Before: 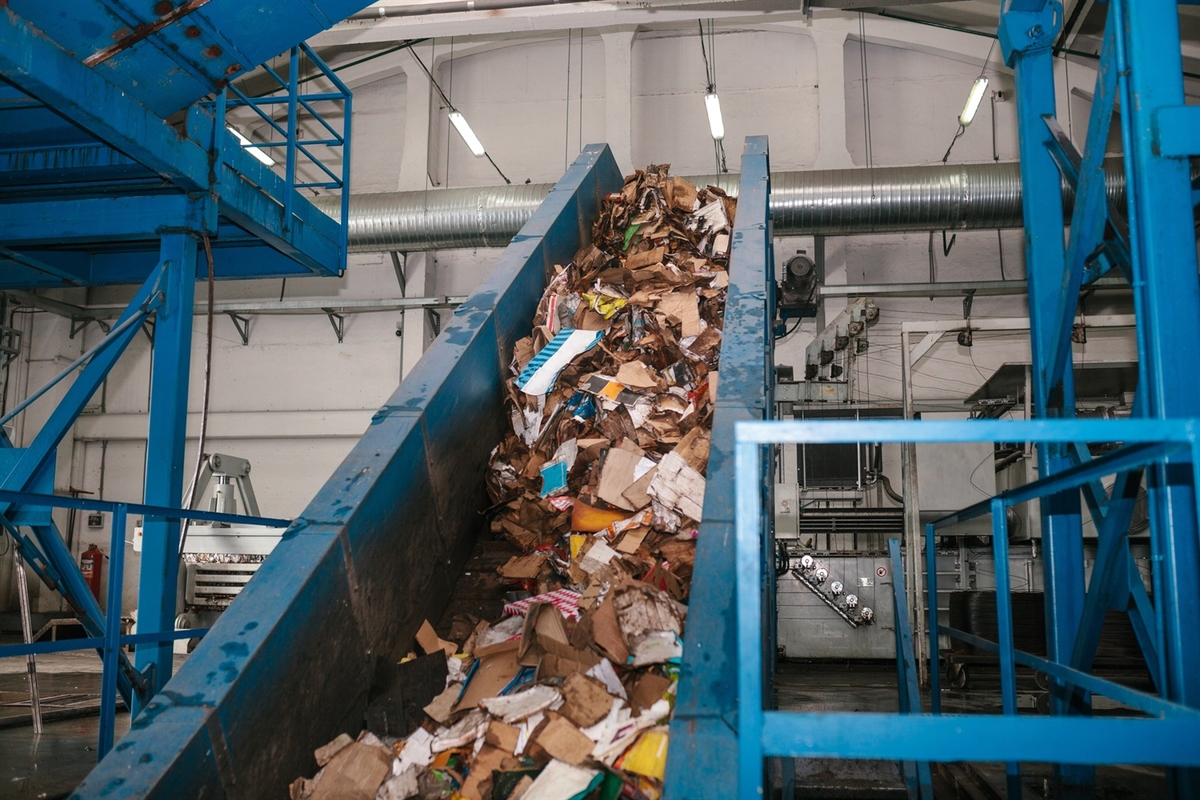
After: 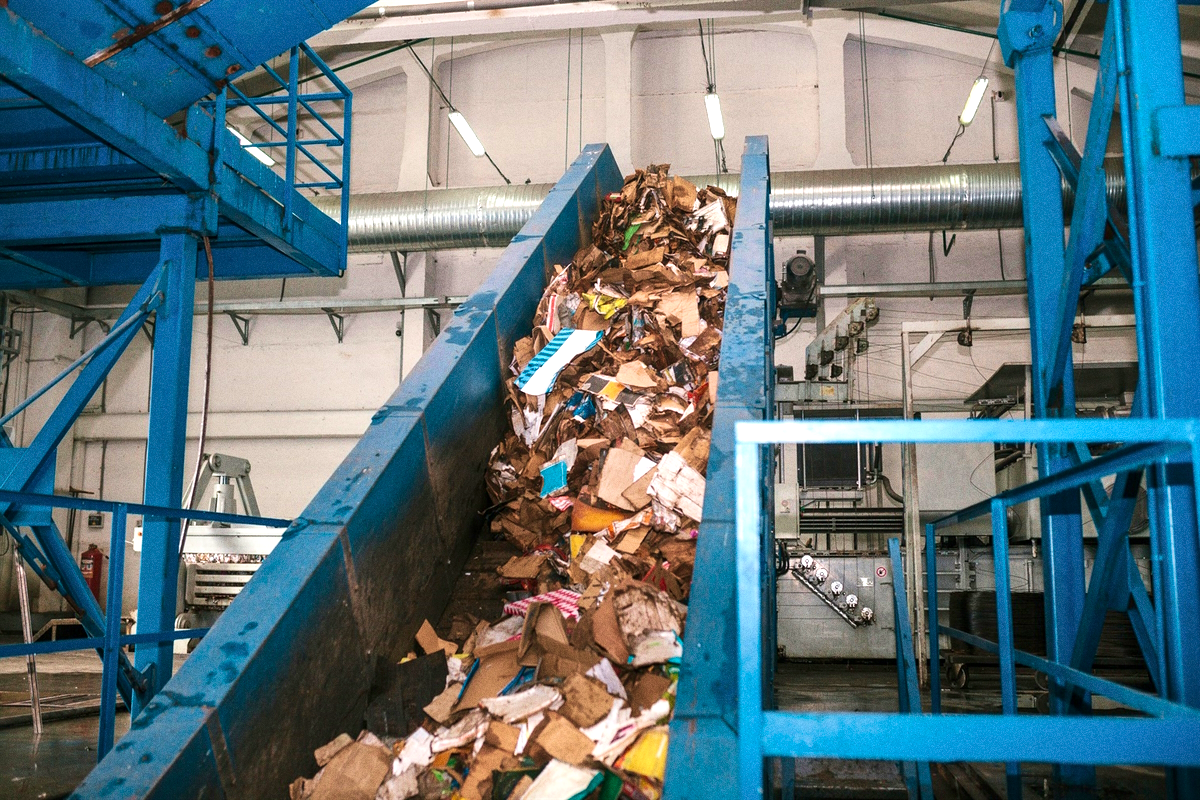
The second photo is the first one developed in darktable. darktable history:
exposure: exposure 0.559 EV, compensate highlight preservation false
local contrast: mode bilateral grid, contrast 20, coarseness 50, detail 120%, midtone range 0.2
velvia: strength 45%
grain: coarseness 0.09 ISO
